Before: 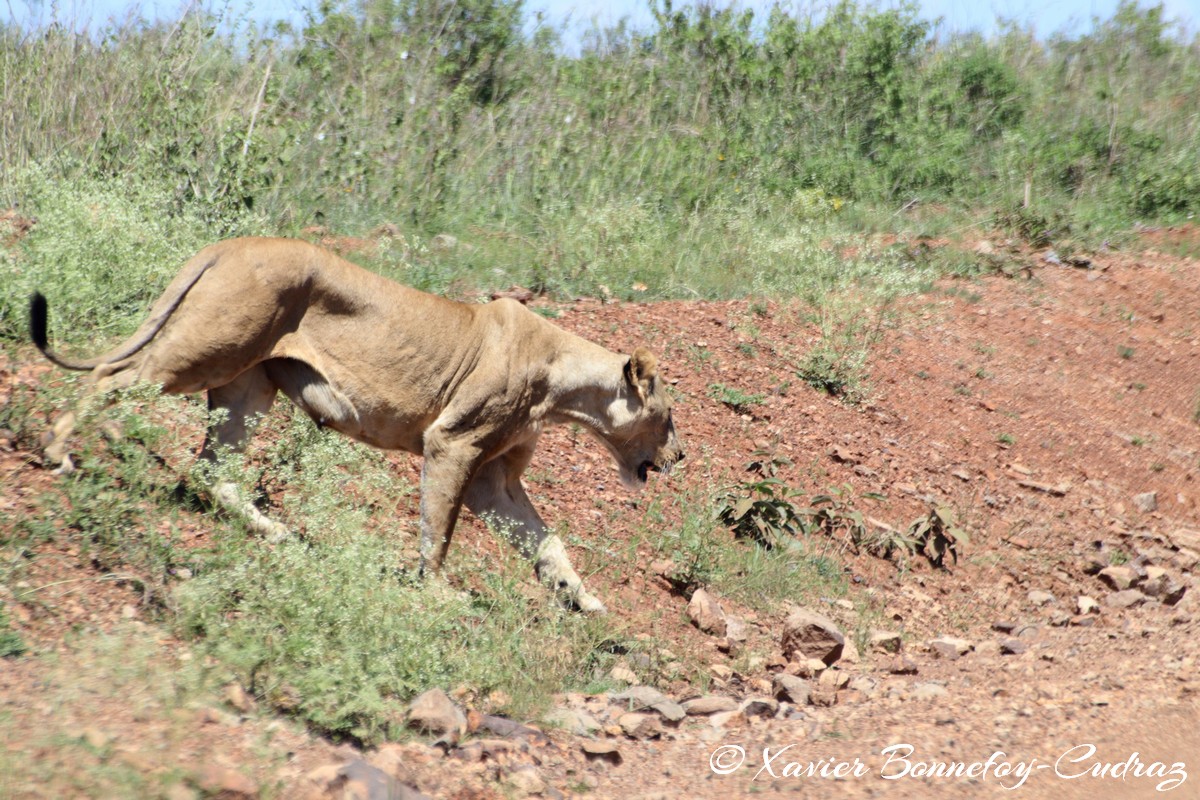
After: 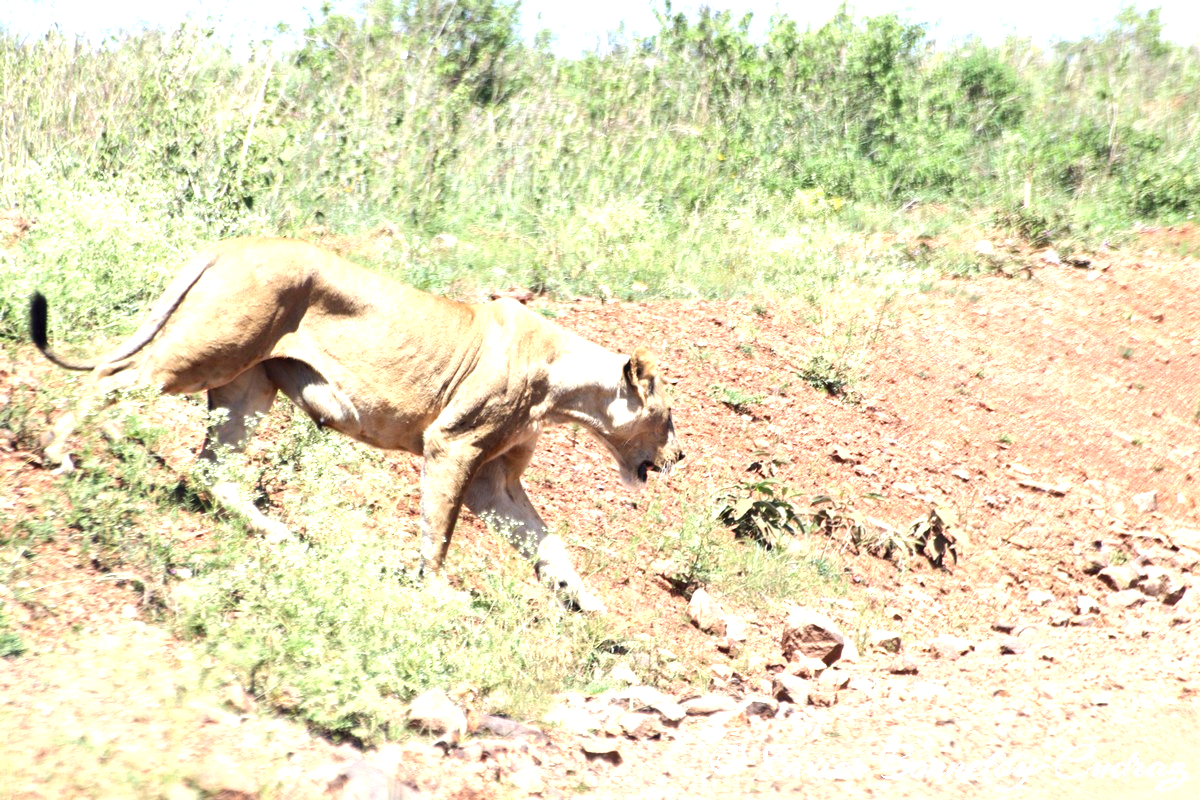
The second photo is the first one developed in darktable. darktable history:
exposure: black level correction 0, exposure 1.282 EV, compensate exposure bias true, compensate highlight preservation false
